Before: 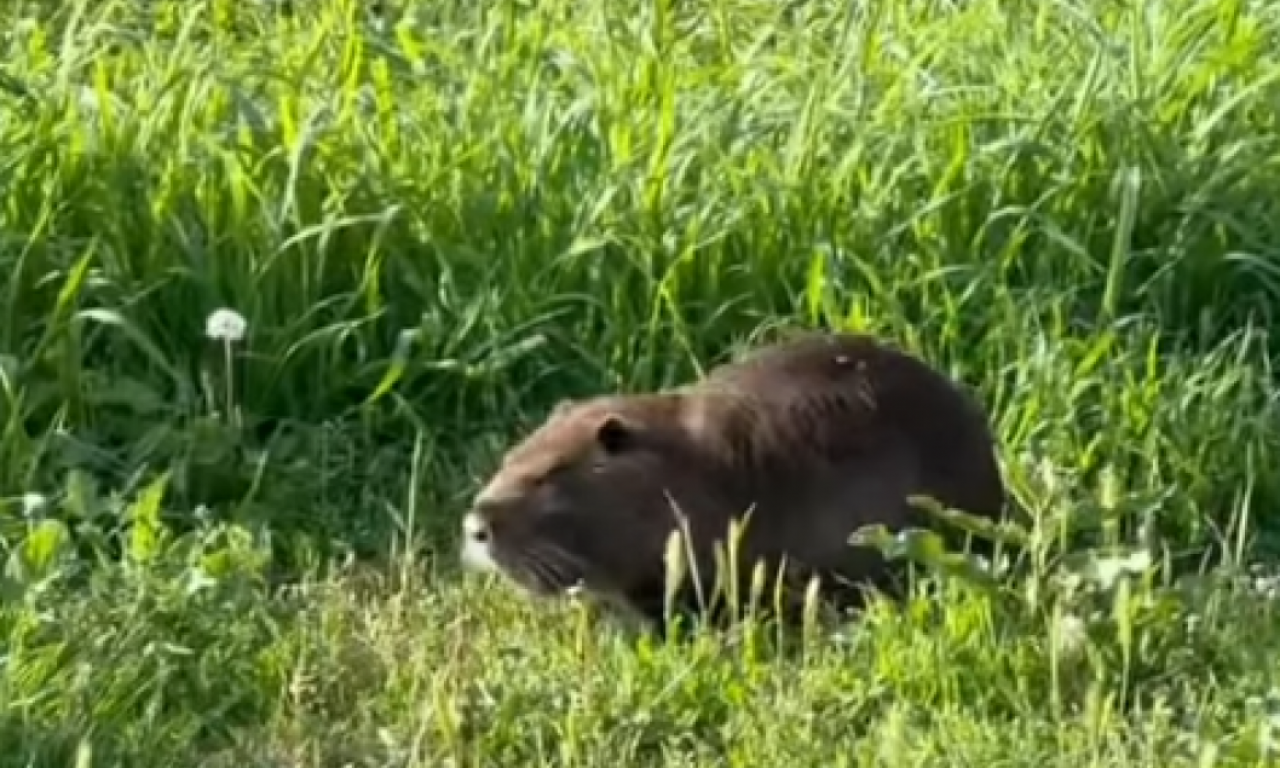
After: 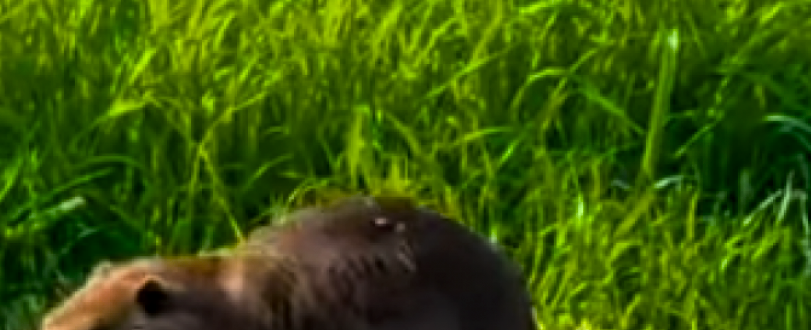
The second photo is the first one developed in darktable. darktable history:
color balance rgb: power › hue 328.23°, linear chroma grading › global chroma 9.906%, perceptual saturation grading › global saturation 61.132%, perceptual saturation grading › highlights 21.315%, perceptual saturation grading › shadows -49.226%, global vibrance 6.591%, contrast 13.299%, saturation formula JzAzBz (2021)
crop: left 36.054%, top 18.084%, right 0.52%, bottom 38.847%
local contrast: highlights 106%, shadows 97%, detail 120%, midtone range 0.2
